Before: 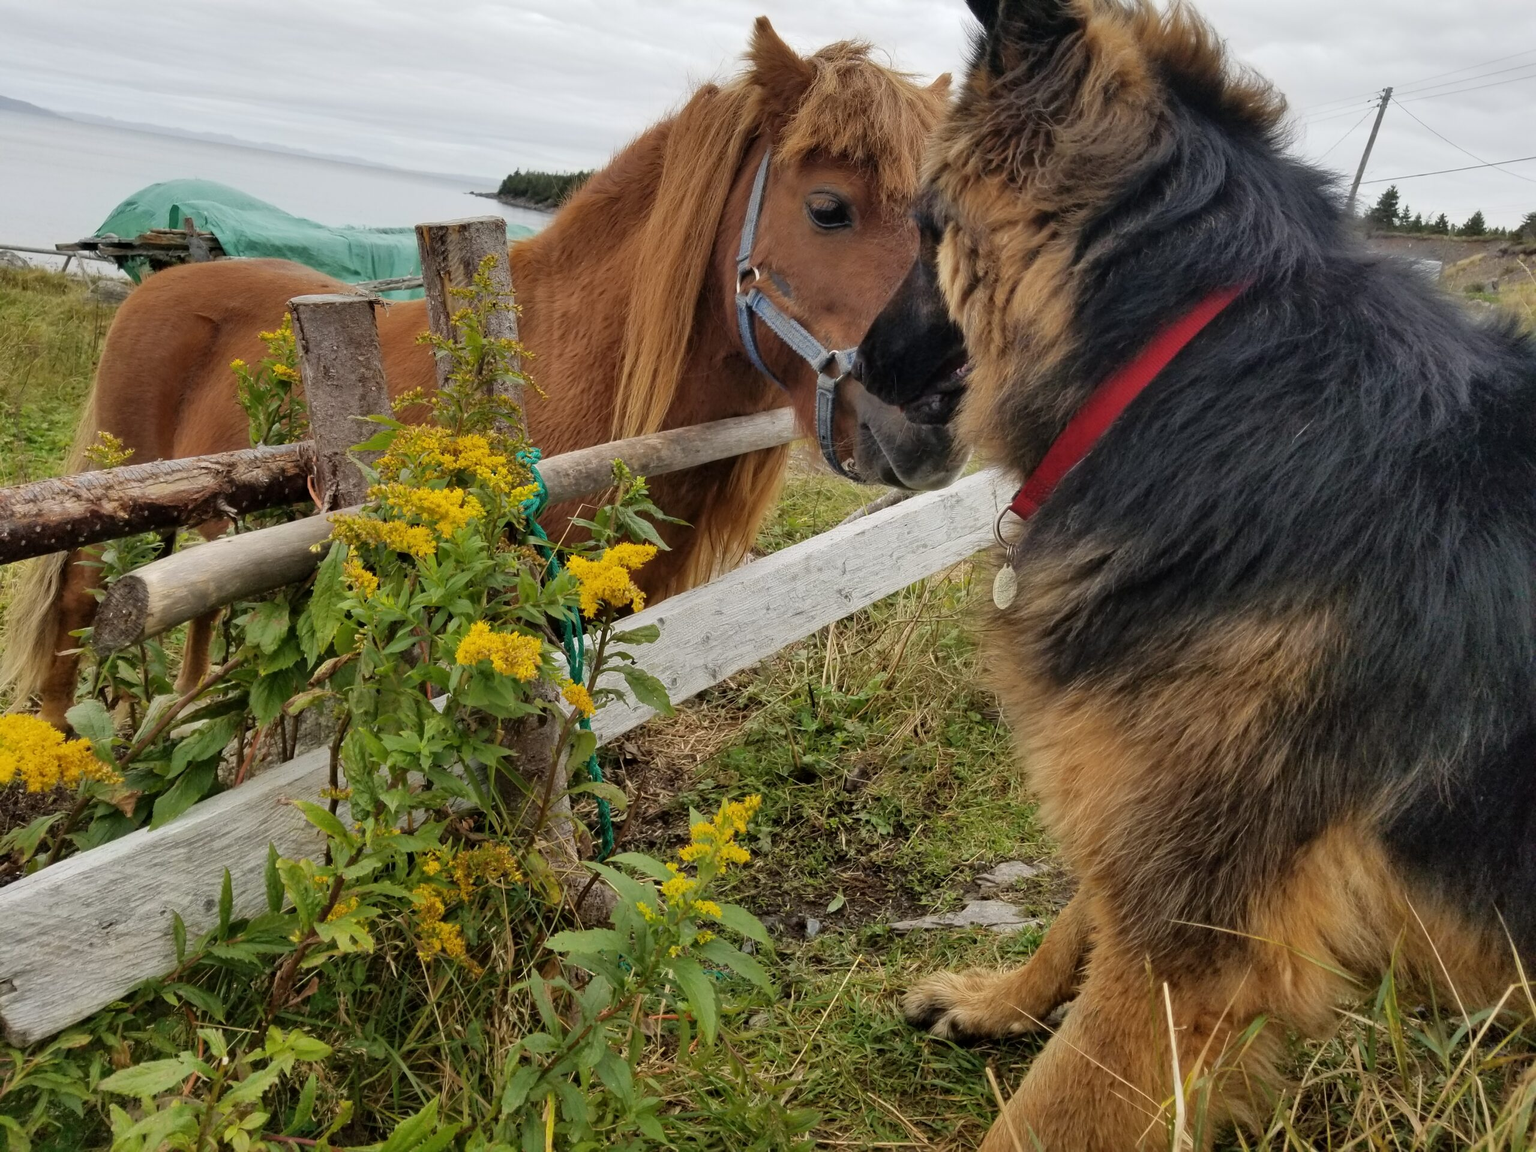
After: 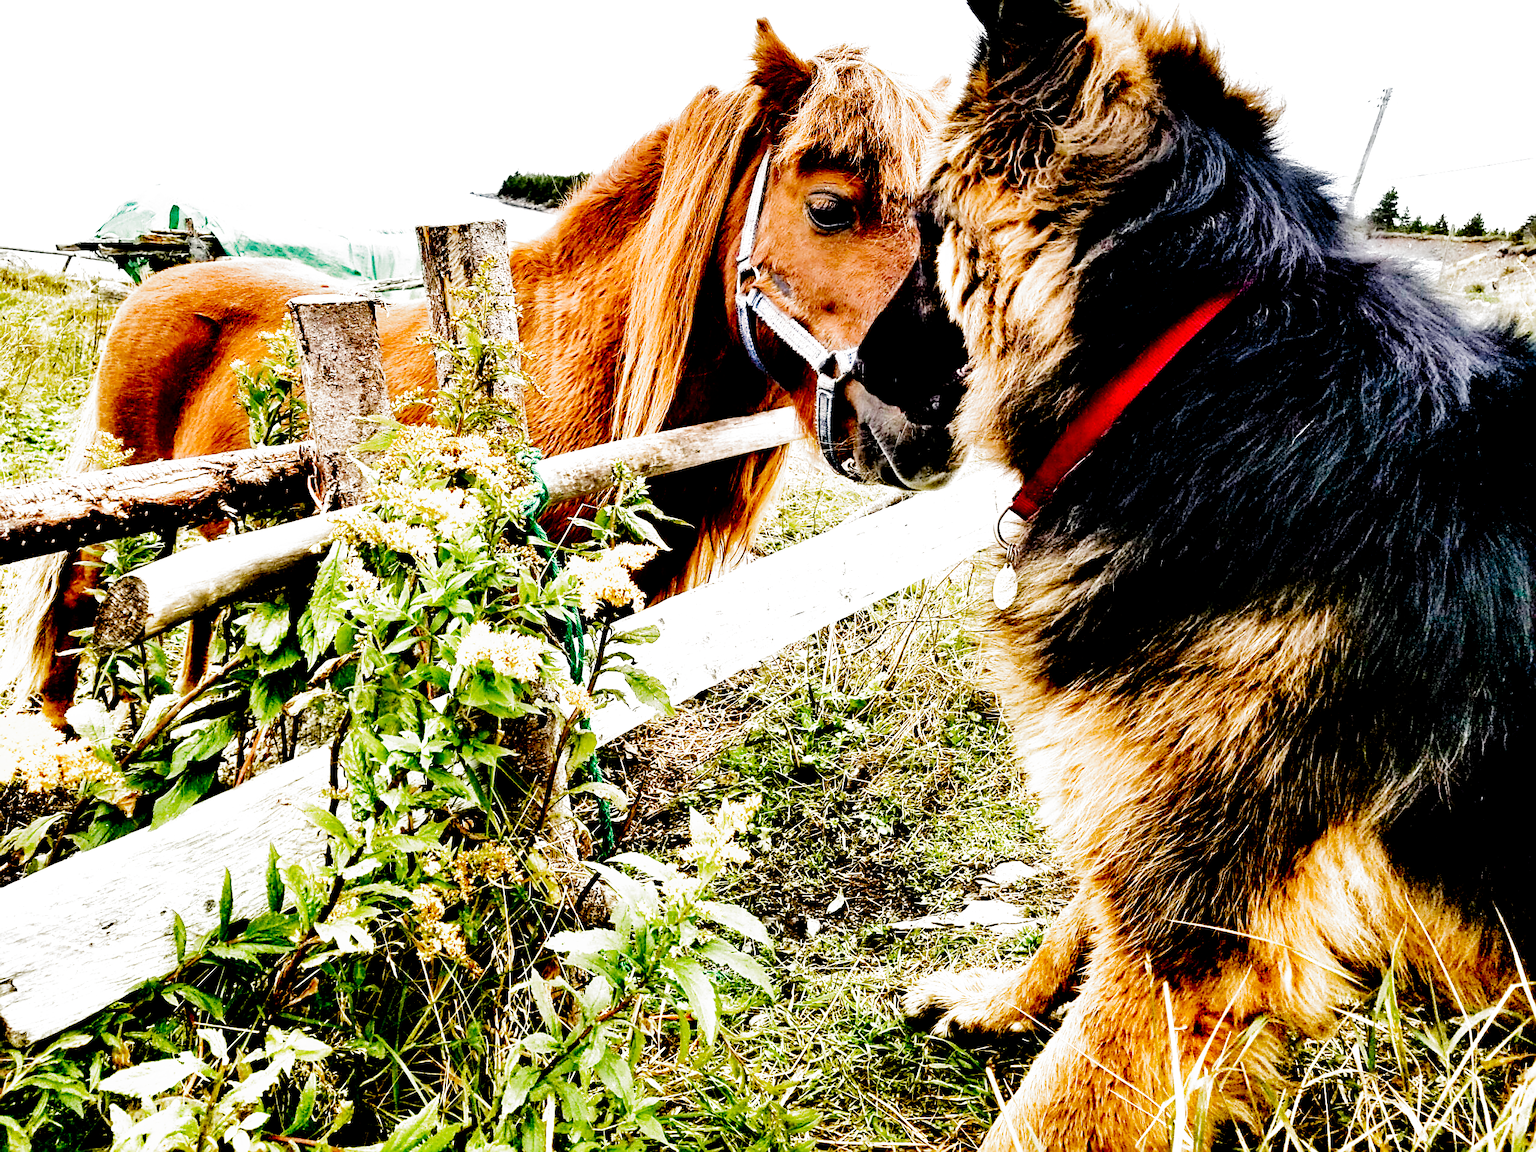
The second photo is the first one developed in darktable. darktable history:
contrast brightness saturation: contrast 0.204, brightness -0.108, saturation 0.099
filmic rgb: black relative exposure -1.13 EV, white relative exposure 2.07 EV, threshold -0.315 EV, transition 3.19 EV, structure ↔ texture 99.99%, hardness 1.52, contrast 2.246, add noise in highlights 0.002, preserve chrominance no, color science v3 (2019), use custom middle-gray values true, contrast in highlights soft, enable highlight reconstruction true
sharpen: on, module defaults
exposure: black level correction 0, exposure 1.39 EV, compensate highlight preservation false
tone equalizer: edges refinement/feathering 500, mask exposure compensation -1.57 EV, preserve details no
